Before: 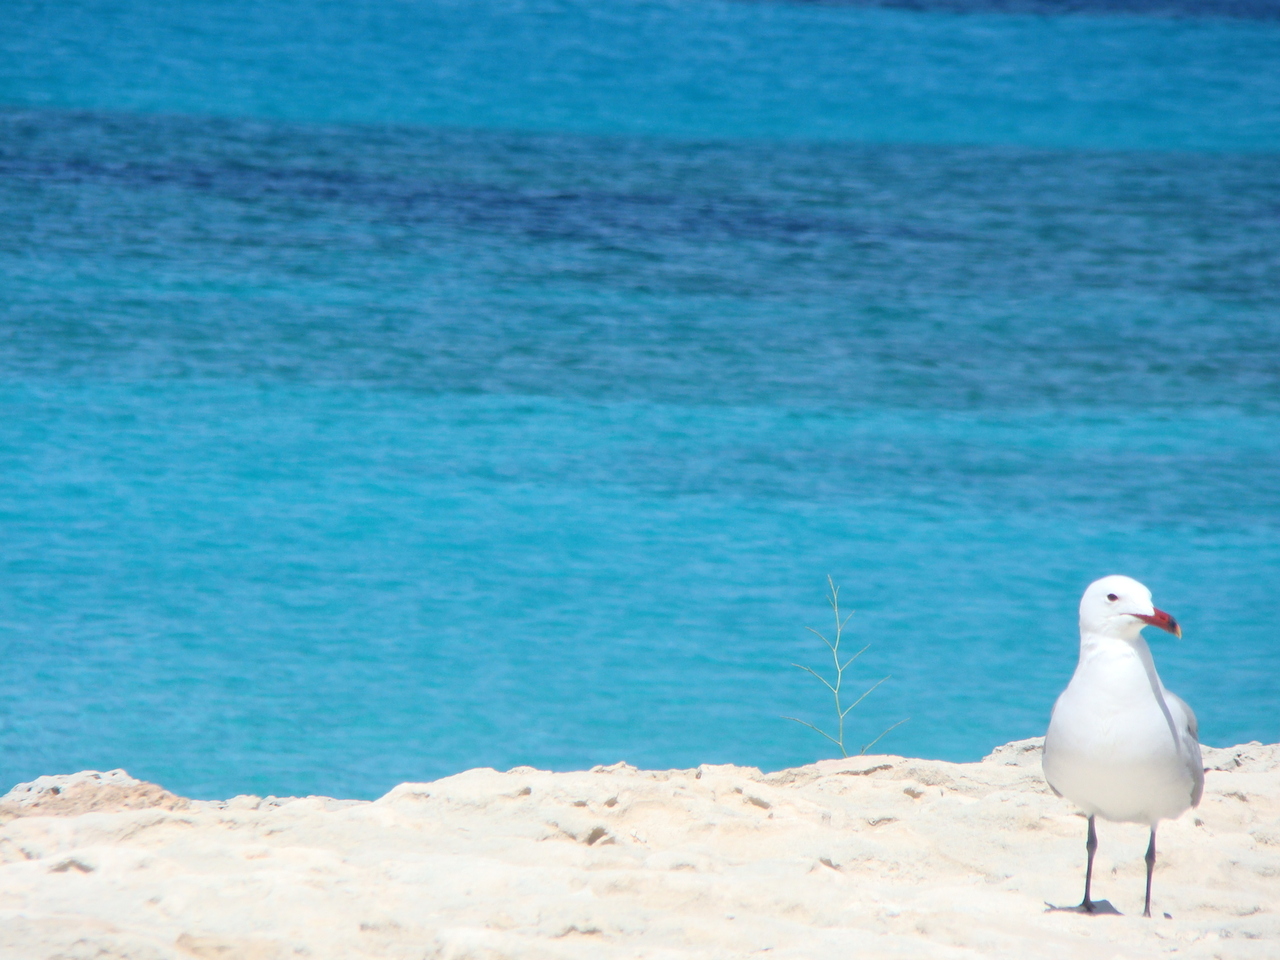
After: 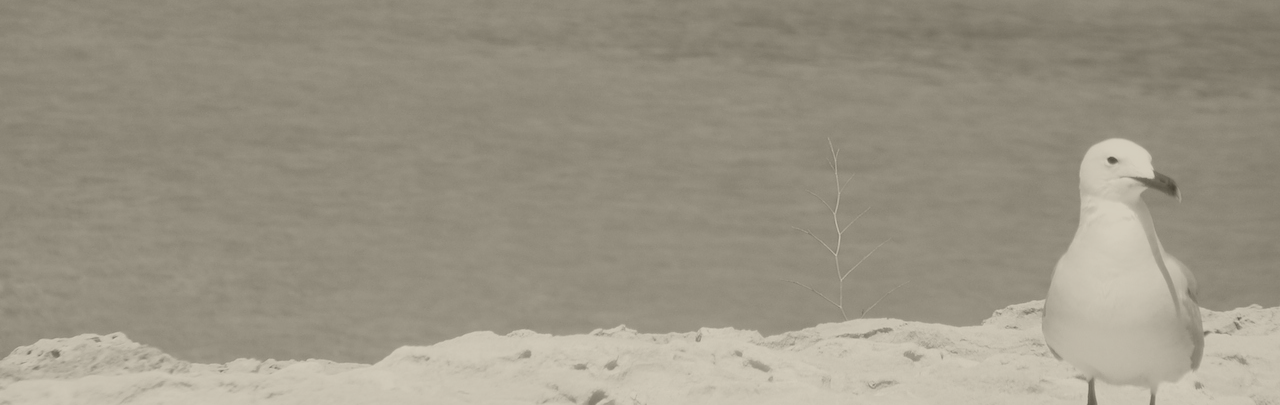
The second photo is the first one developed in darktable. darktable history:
exposure: black level correction 0, exposure 0.7 EV, compensate exposure bias true, compensate highlight preservation false
colorize: hue 41.44°, saturation 22%, source mix 60%, lightness 10.61%
crop: top 45.551%, bottom 12.262%
